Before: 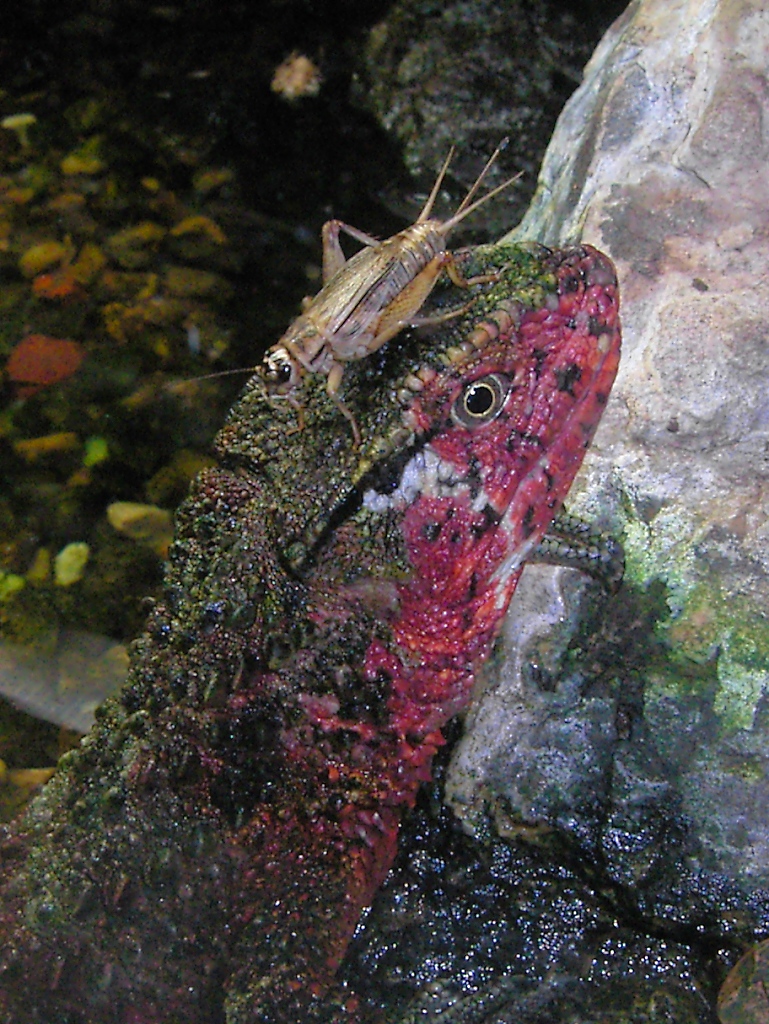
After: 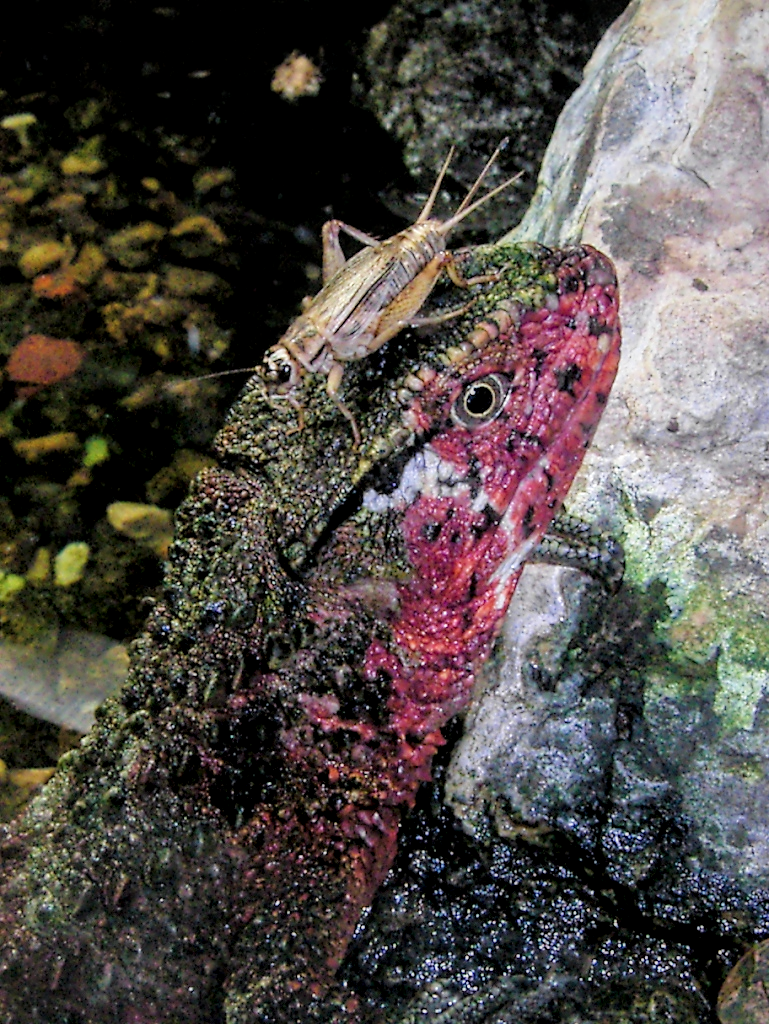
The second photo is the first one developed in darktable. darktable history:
exposure: exposure 0.456 EV, compensate exposure bias true, compensate highlight preservation false
local contrast: detail 150%
filmic rgb: black relative exposure -7.65 EV, white relative exposure 4.56 EV, hardness 3.61, contrast 1.055
